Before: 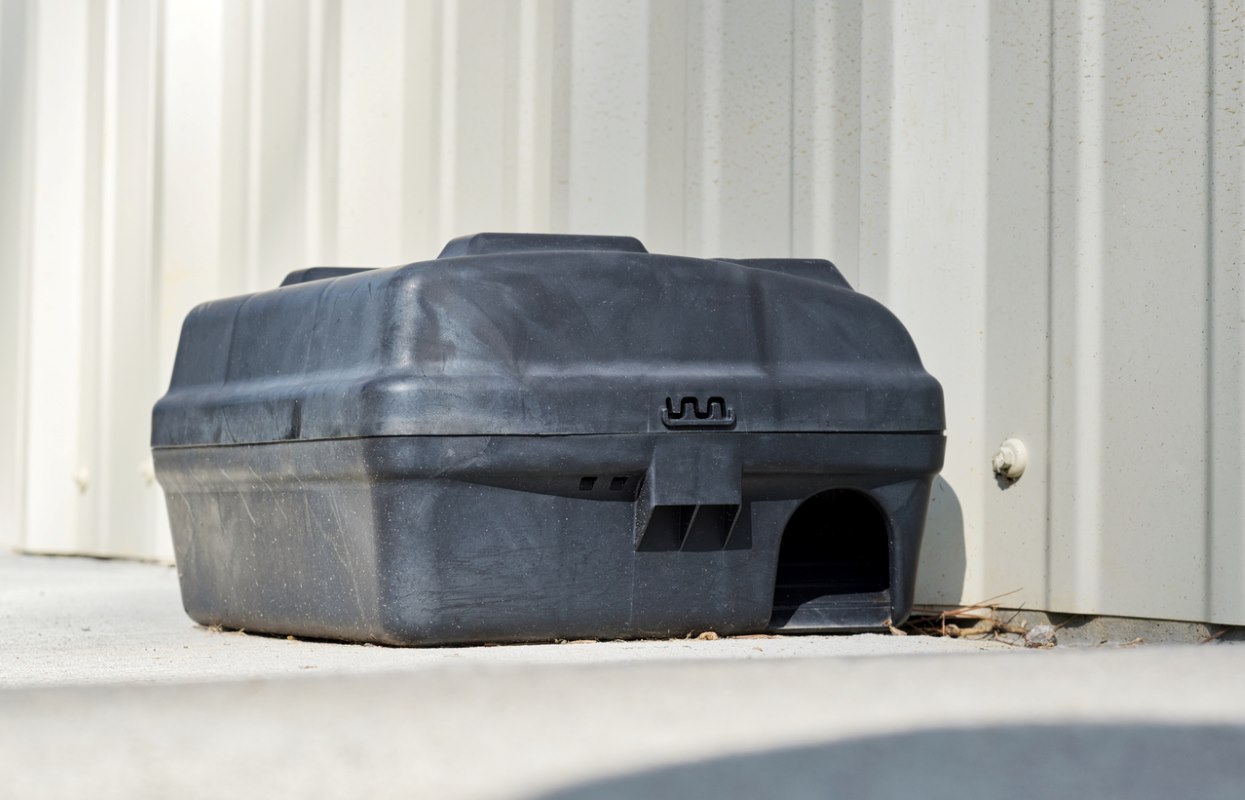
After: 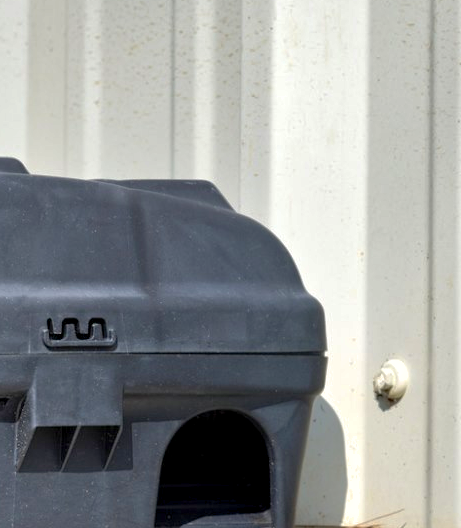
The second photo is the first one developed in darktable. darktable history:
exposure: black level correction 0.001, exposure 0.499 EV, compensate highlight preservation false
crop and rotate: left 49.782%, top 10.101%, right 13.168%, bottom 23.863%
shadows and highlights: on, module defaults
